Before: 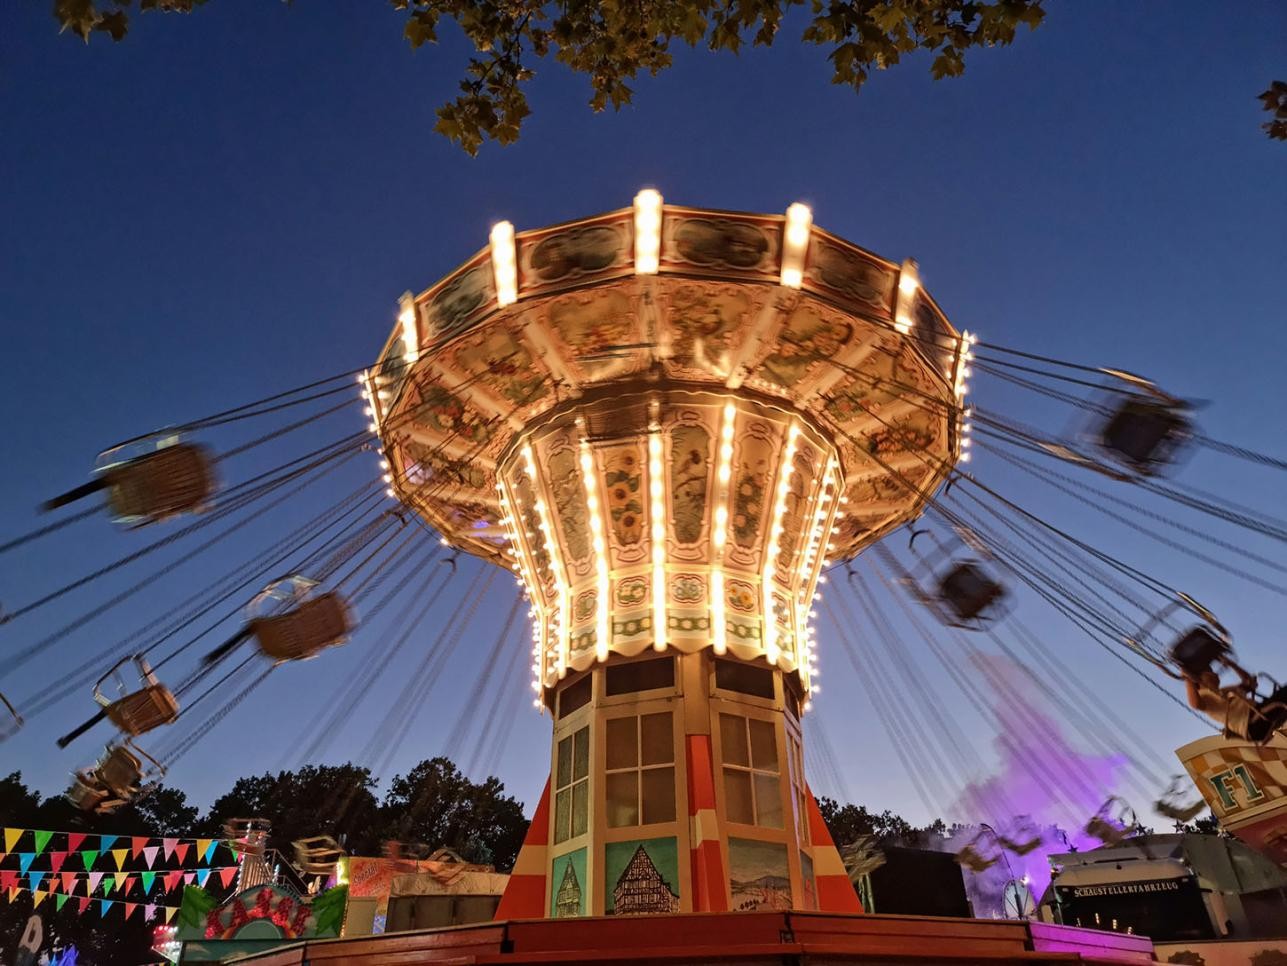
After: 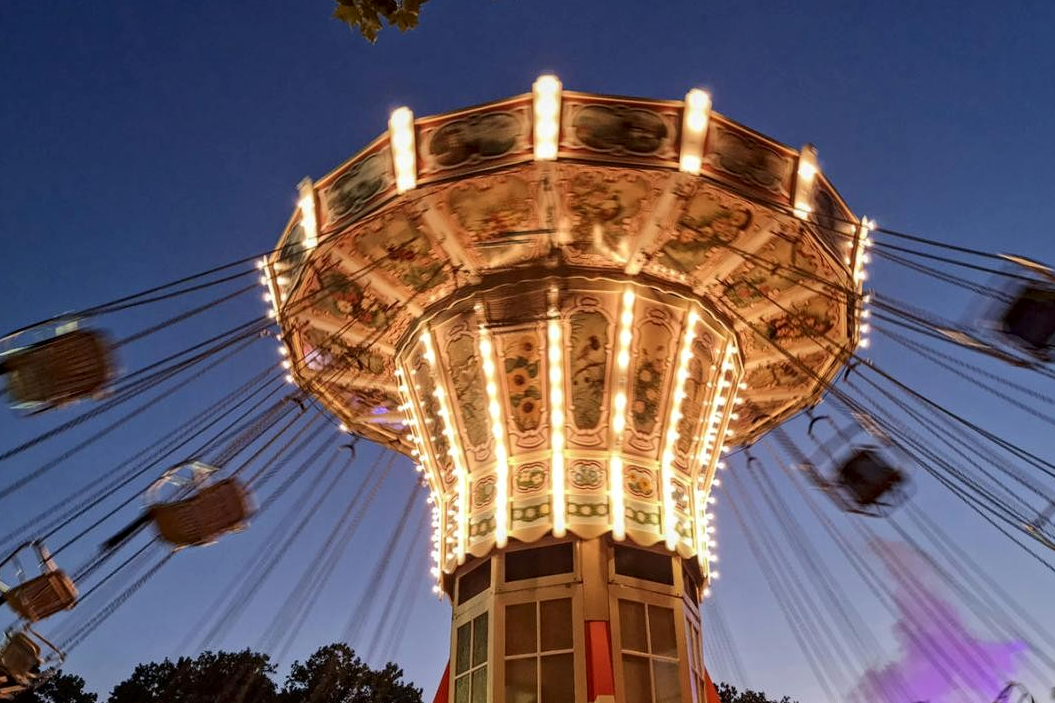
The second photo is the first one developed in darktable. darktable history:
crop: left 7.856%, top 11.836%, right 10.12%, bottom 15.387%
local contrast: on, module defaults
shadows and highlights: shadows -20, white point adjustment -2, highlights -35
